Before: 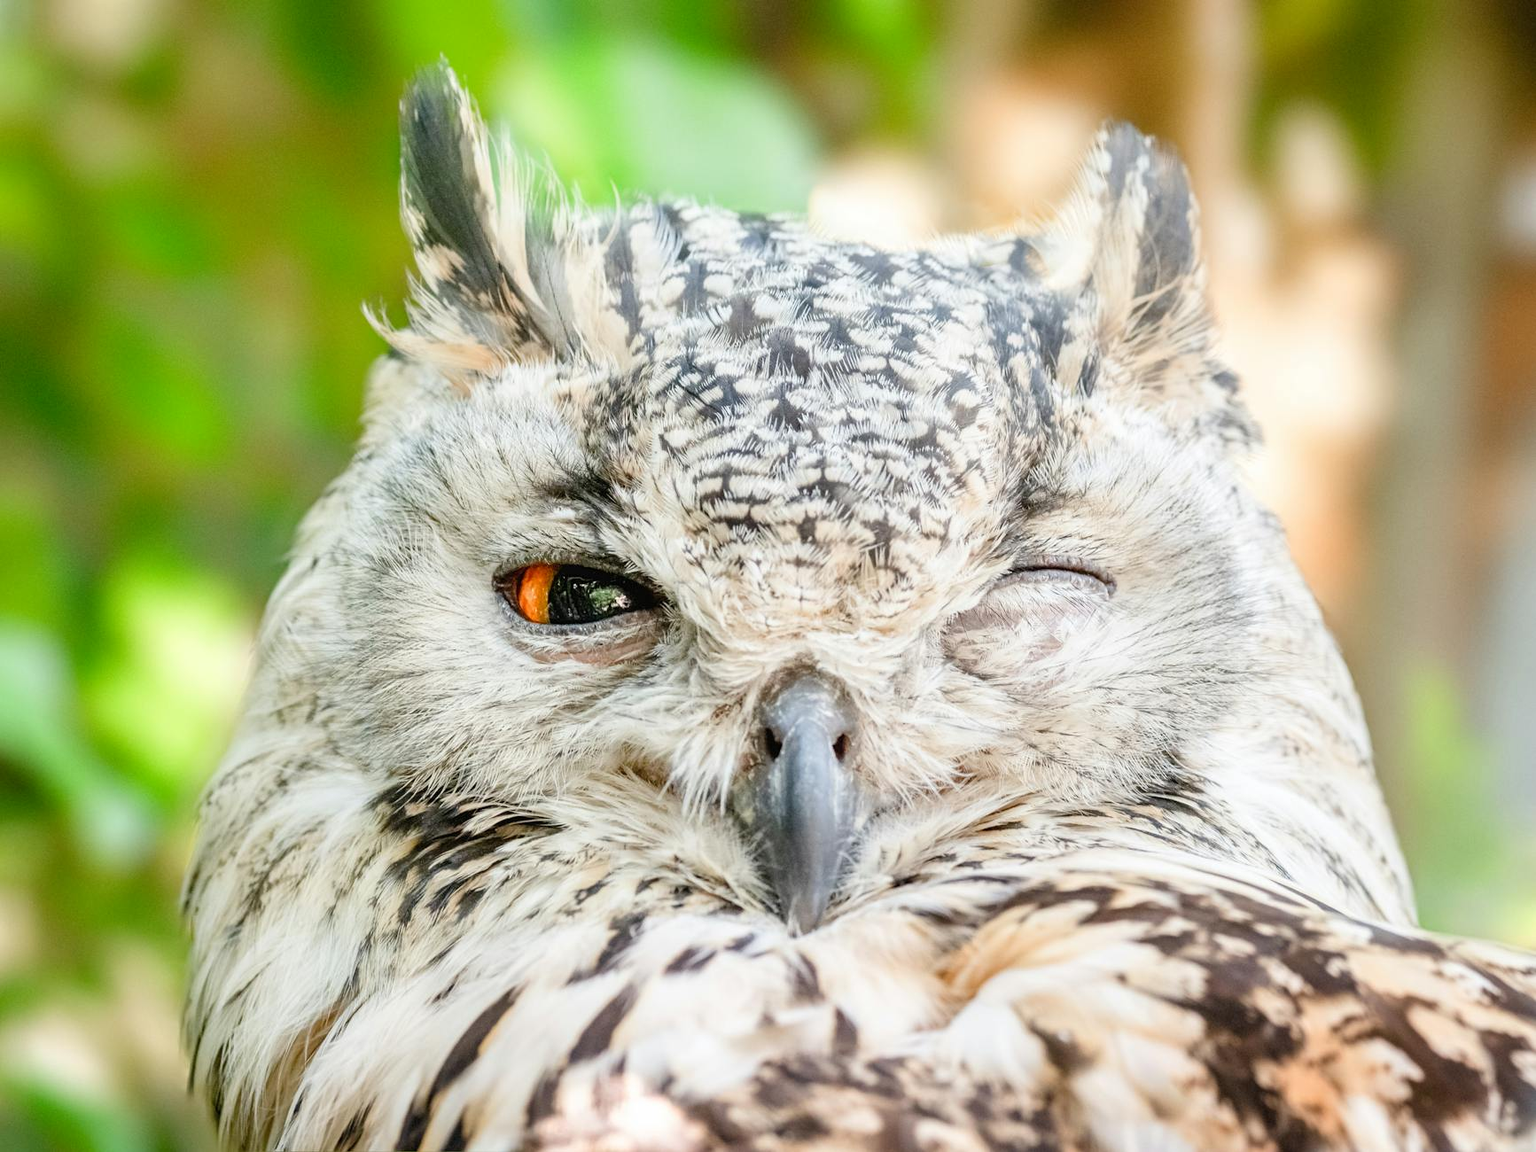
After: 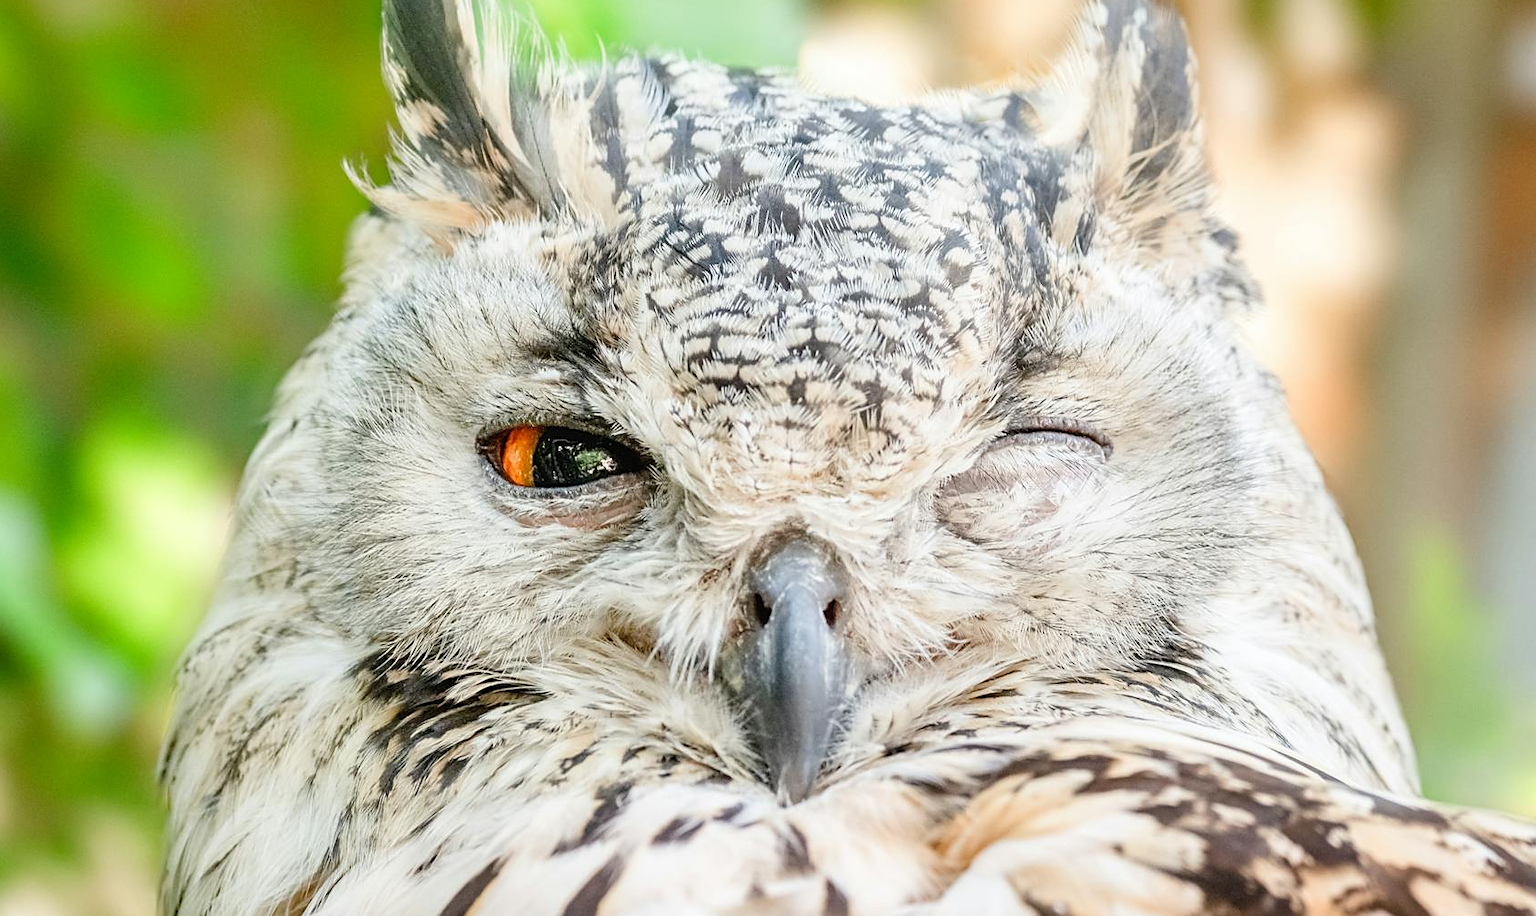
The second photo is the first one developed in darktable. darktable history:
crop and rotate: left 1.814%, top 12.818%, right 0.25%, bottom 9.225%
sharpen: radius 1.864, amount 0.398, threshold 1.271
